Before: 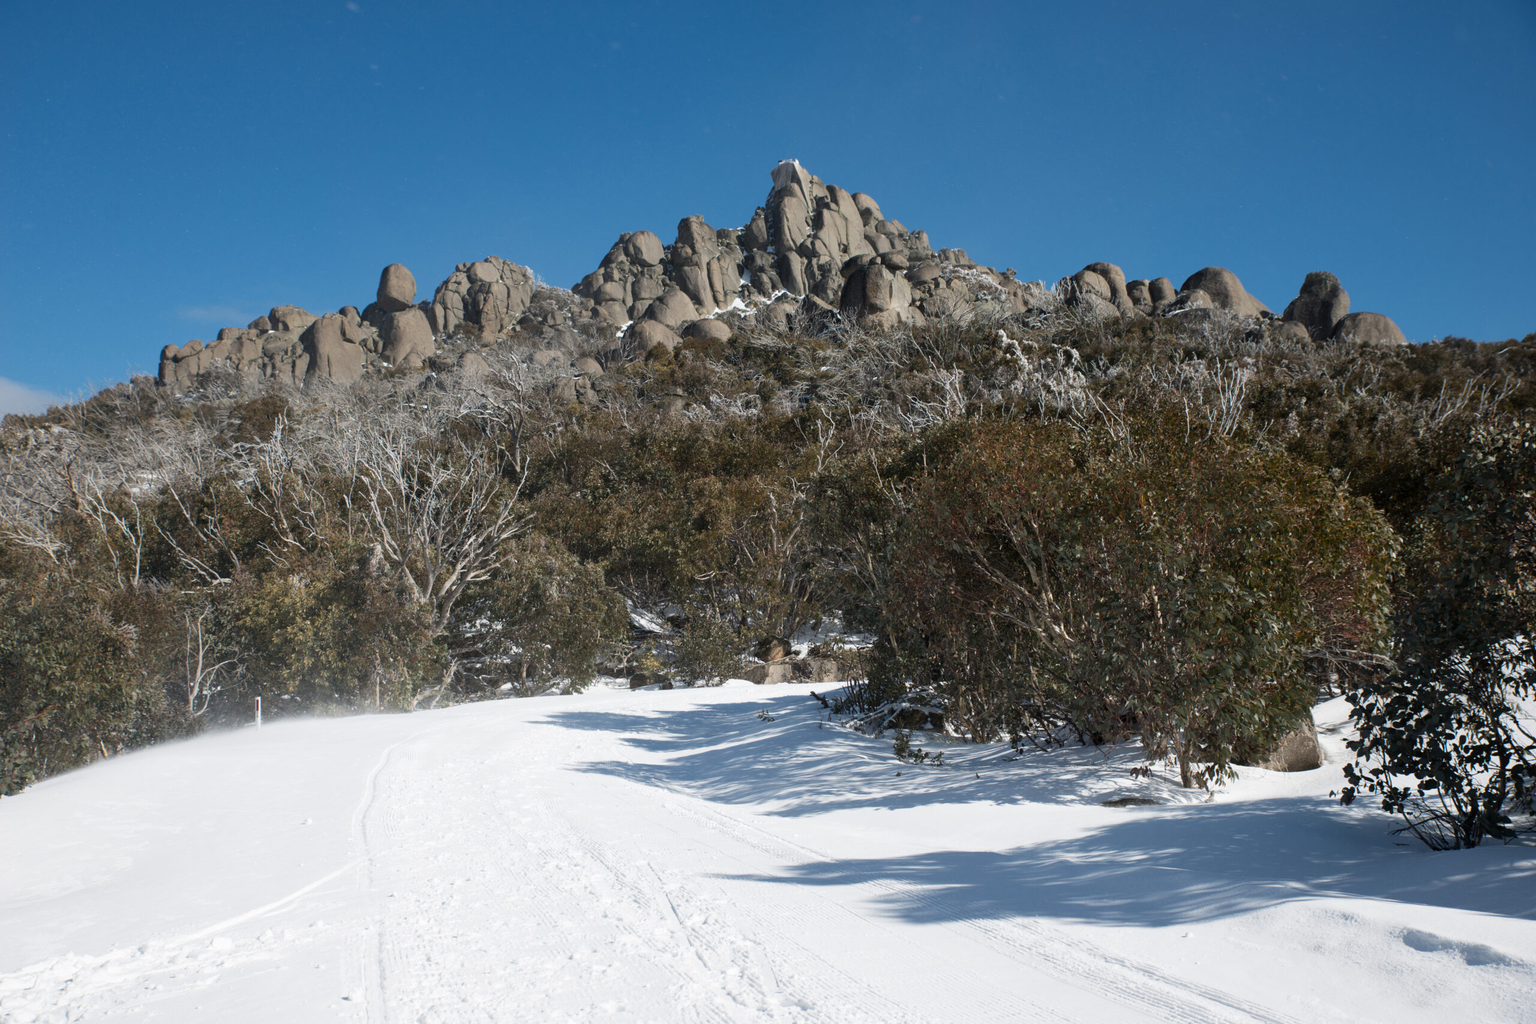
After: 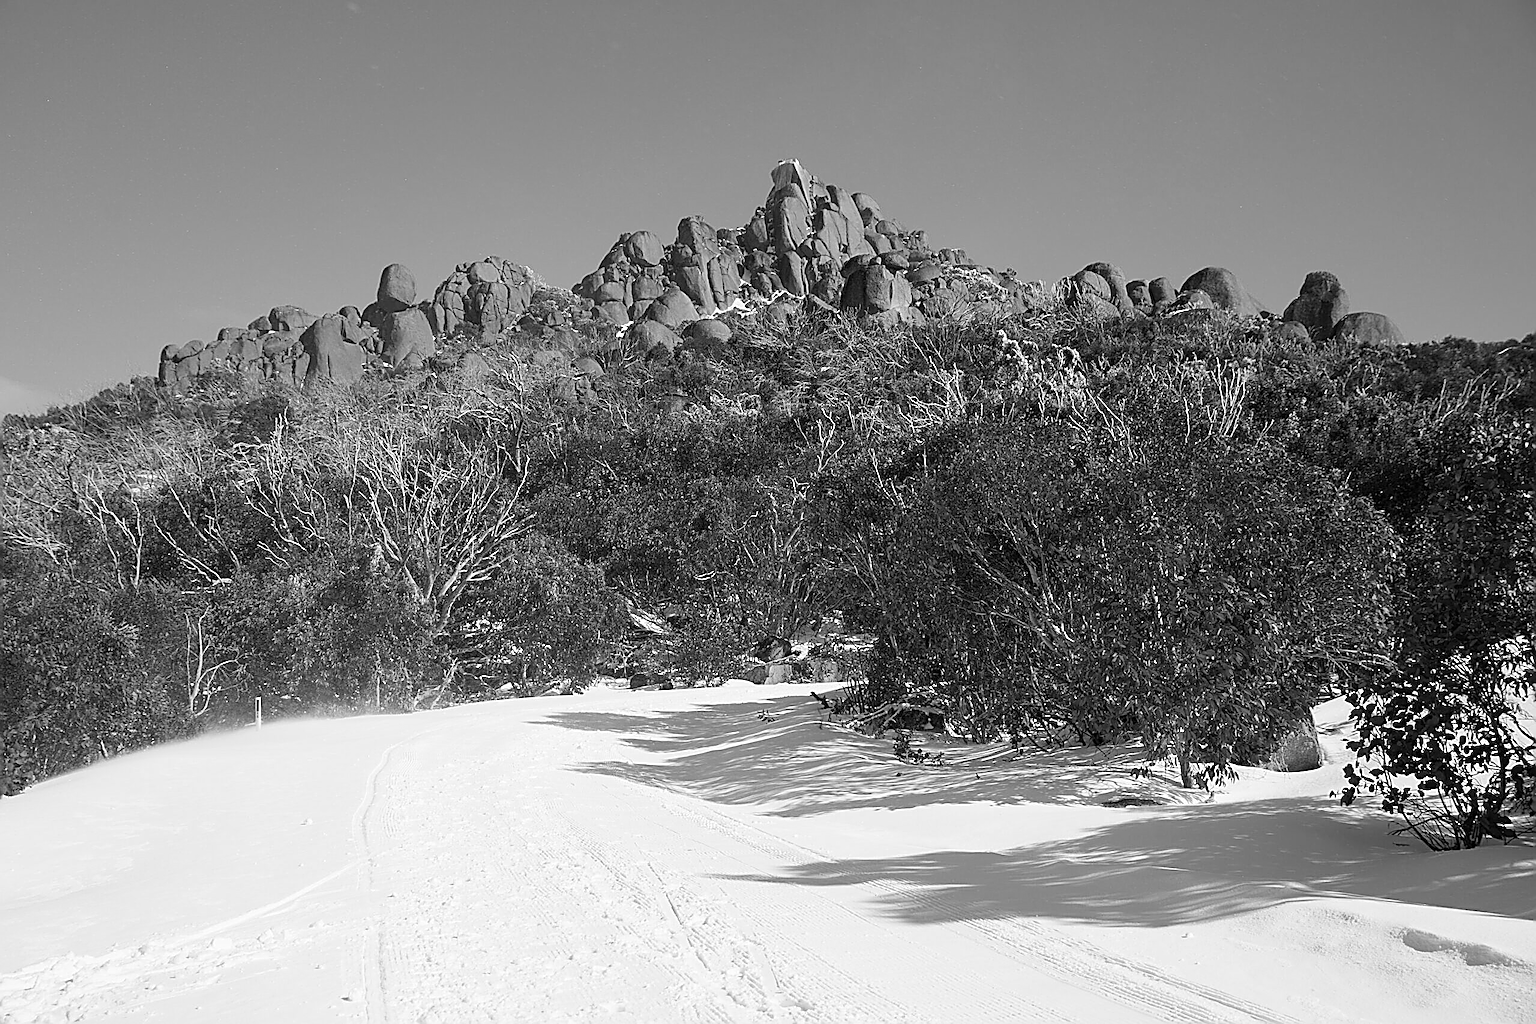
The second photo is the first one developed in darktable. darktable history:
color calibration: output gray [0.21, 0.42, 0.37, 0], gray › normalize channels true, illuminant same as pipeline (D50), adaptation XYZ, x 0.346, y 0.359, gamut compression 0
contrast brightness saturation: contrast 0.05, brightness 0.06, saturation 0.01
sharpen: amount 2
white balance: red 0.931, blue 1.11
